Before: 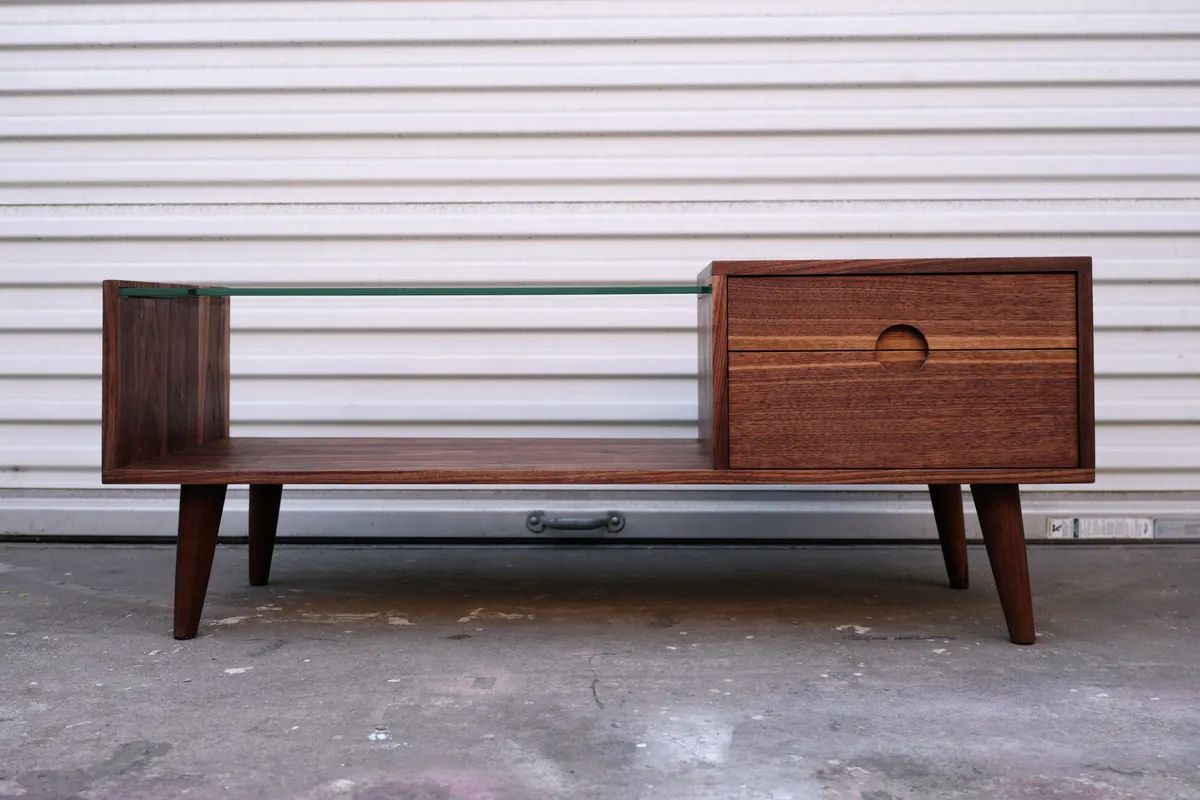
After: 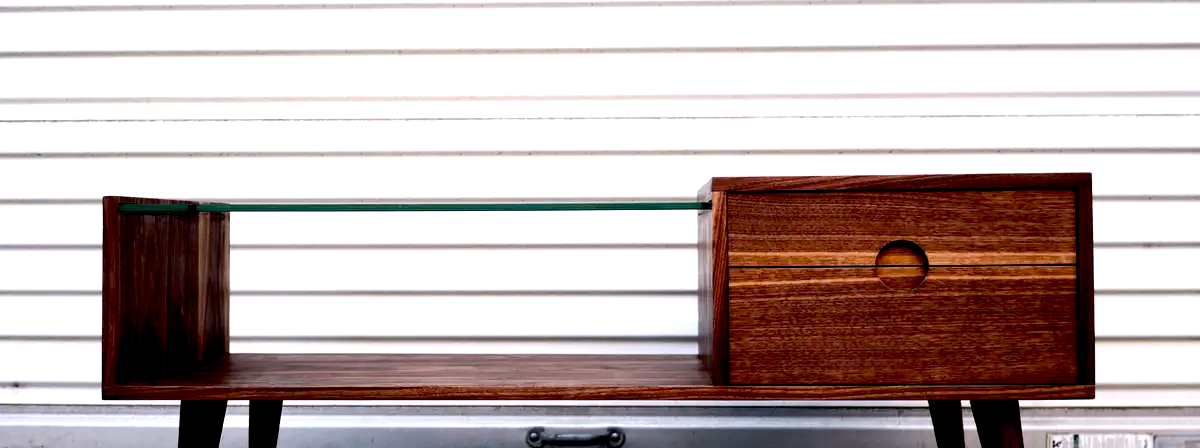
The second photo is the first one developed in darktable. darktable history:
tone equalizer: -8 EV -0.75 EV, -7 EV -0.7 EV, -6 EV -0.6 EV, -5 EV -0.4 EV, -3 EV 0.4 EV, -2 EV 0.6 EV, -1 EV 0.7 EV, +0 EV 0.75 EV, edges refinement/feathering 500, mask exposure compensation -1.57 EV, preserve details no
exposure: black level correction 0.031, exposure 0.304 EV, compensate highlight preservation false
crop and rotate: top 10.605%, bottom 33.274%
